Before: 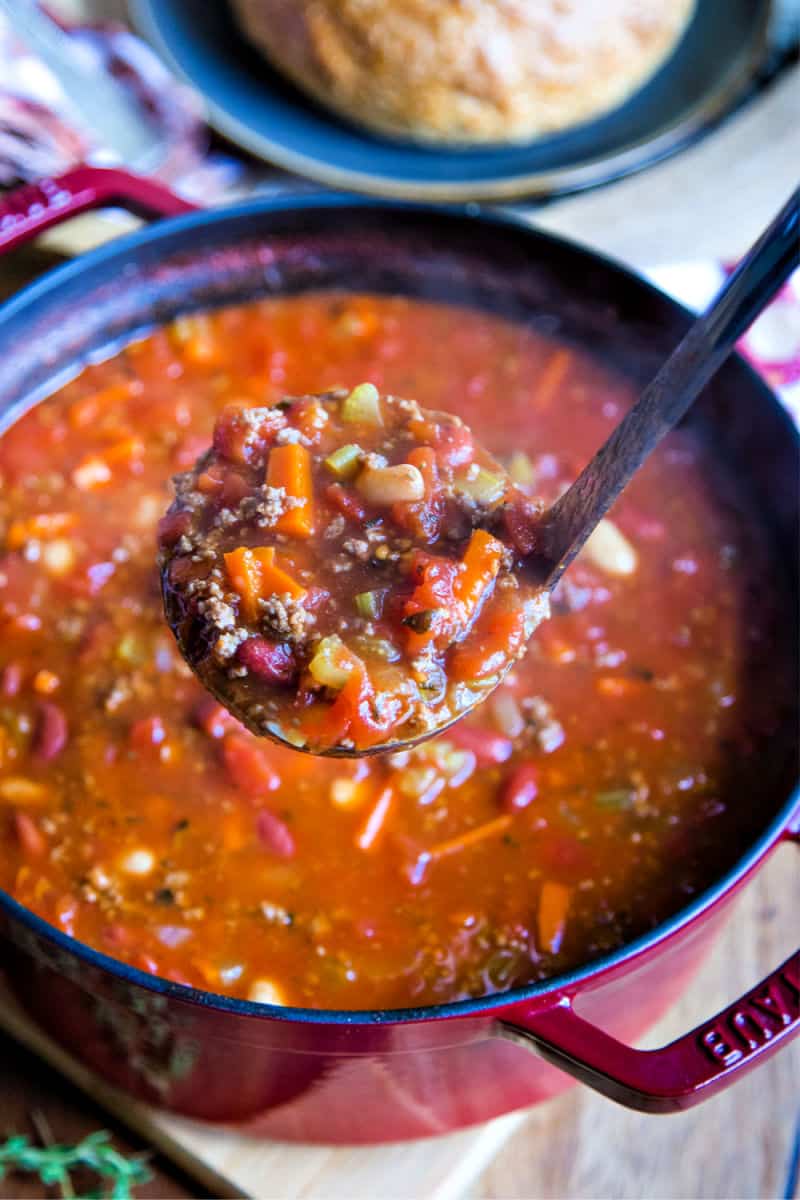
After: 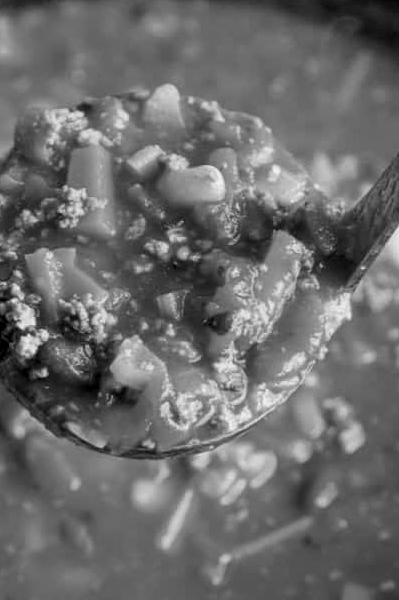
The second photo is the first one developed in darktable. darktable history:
monochrome: a -4.13, b 5.16, size 1
crop: left 25%, top 25%, right 25%, bottom 25%
local contrast: highlights 100%, shadows 100%, detail 120%, midtone range 0.2
color balance rgb: linear chroma grading › global chroma 10%, perceptual saturation grading › global saturation 30%, global vibrance 10%
